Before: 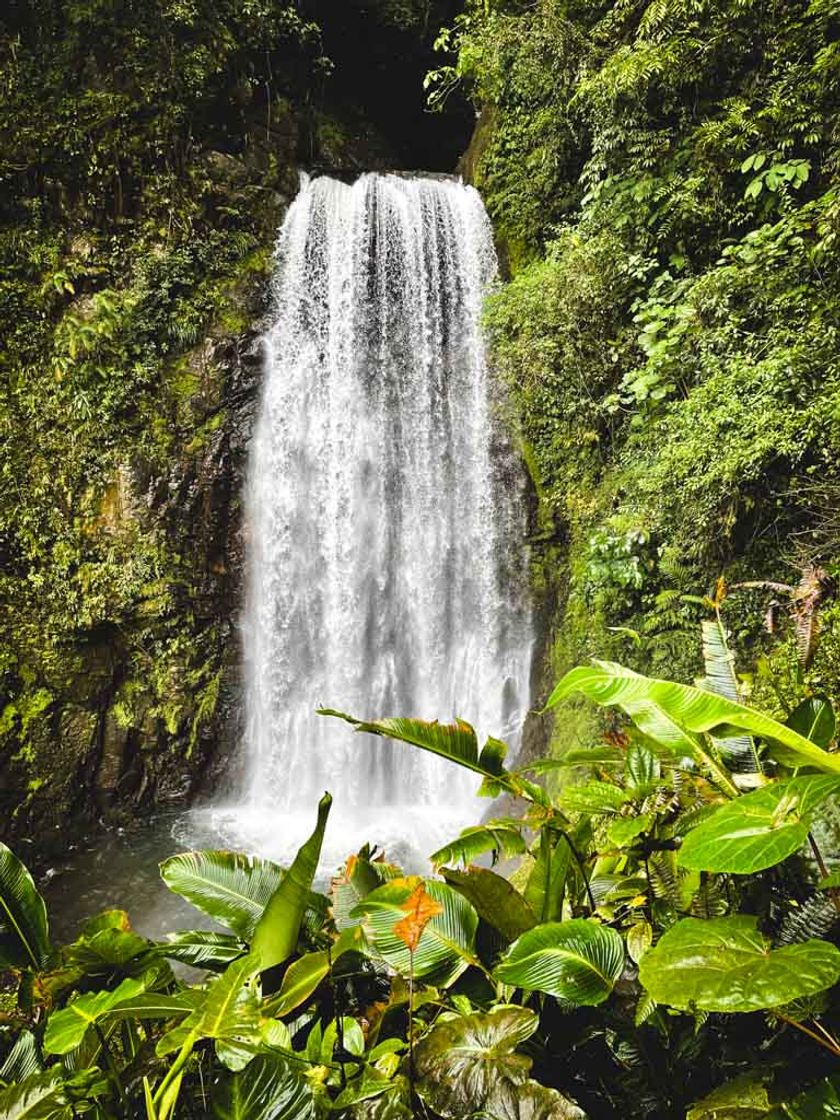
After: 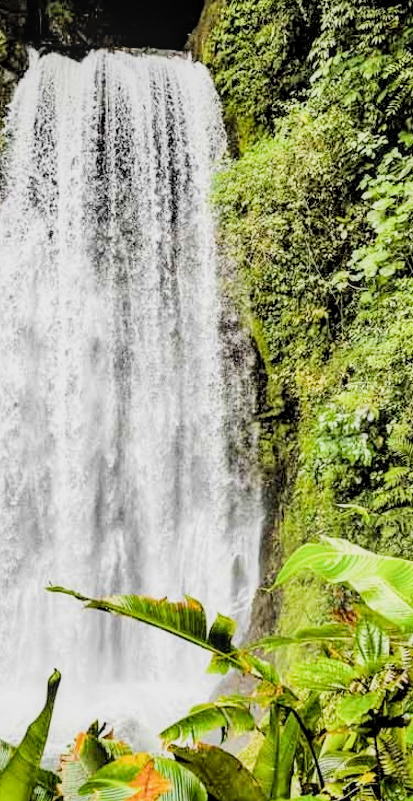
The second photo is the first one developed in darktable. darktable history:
crop: left 32.268%, top 10.988%, right 18.535%, bottom 17.444%
exposure: black level correction 0.002, exposure 0.675 EV, compensate highlight preservation false
filmic rgb: black relative exposure -4.19 EV, white relative exposure 5.16 EV, threshold 5.97 EV, hardness 2.08, contrast 1.165, enable highlight reconstruction true
local contrast: on, module defaults
